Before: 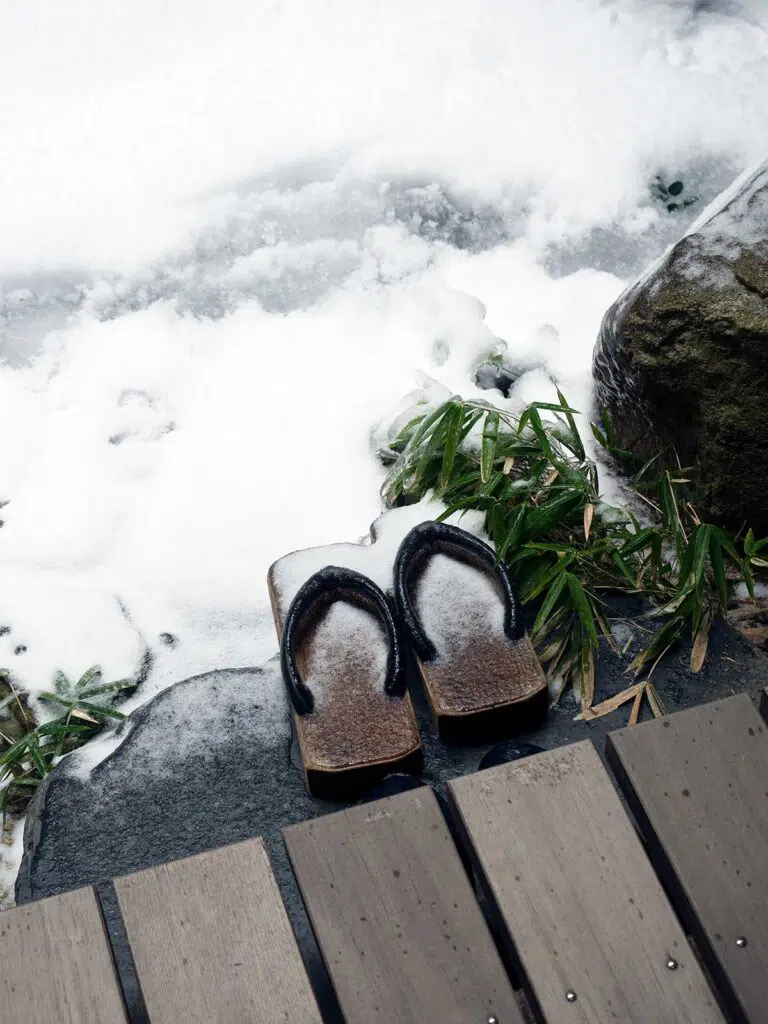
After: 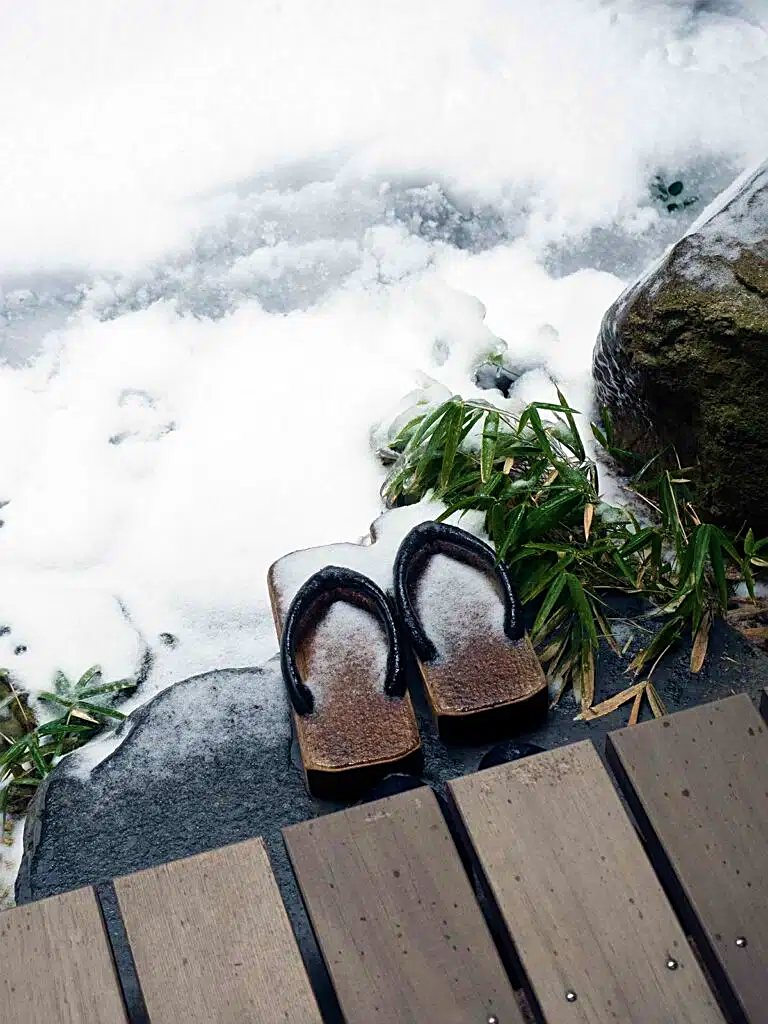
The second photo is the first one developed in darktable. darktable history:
velvia: strength 50%
sharpen: on, module defaults
